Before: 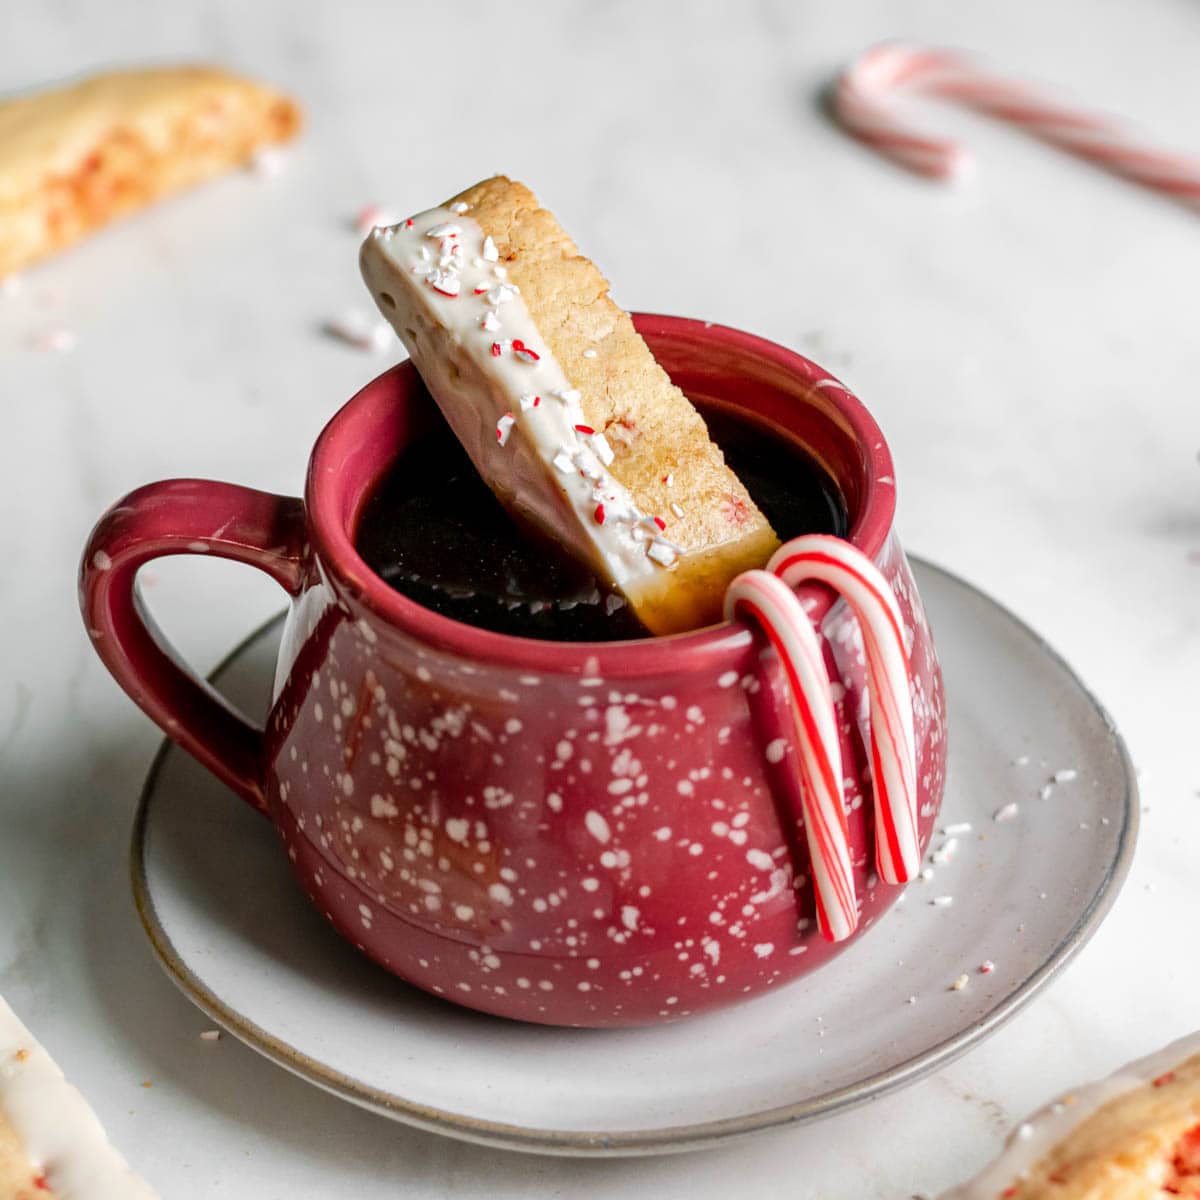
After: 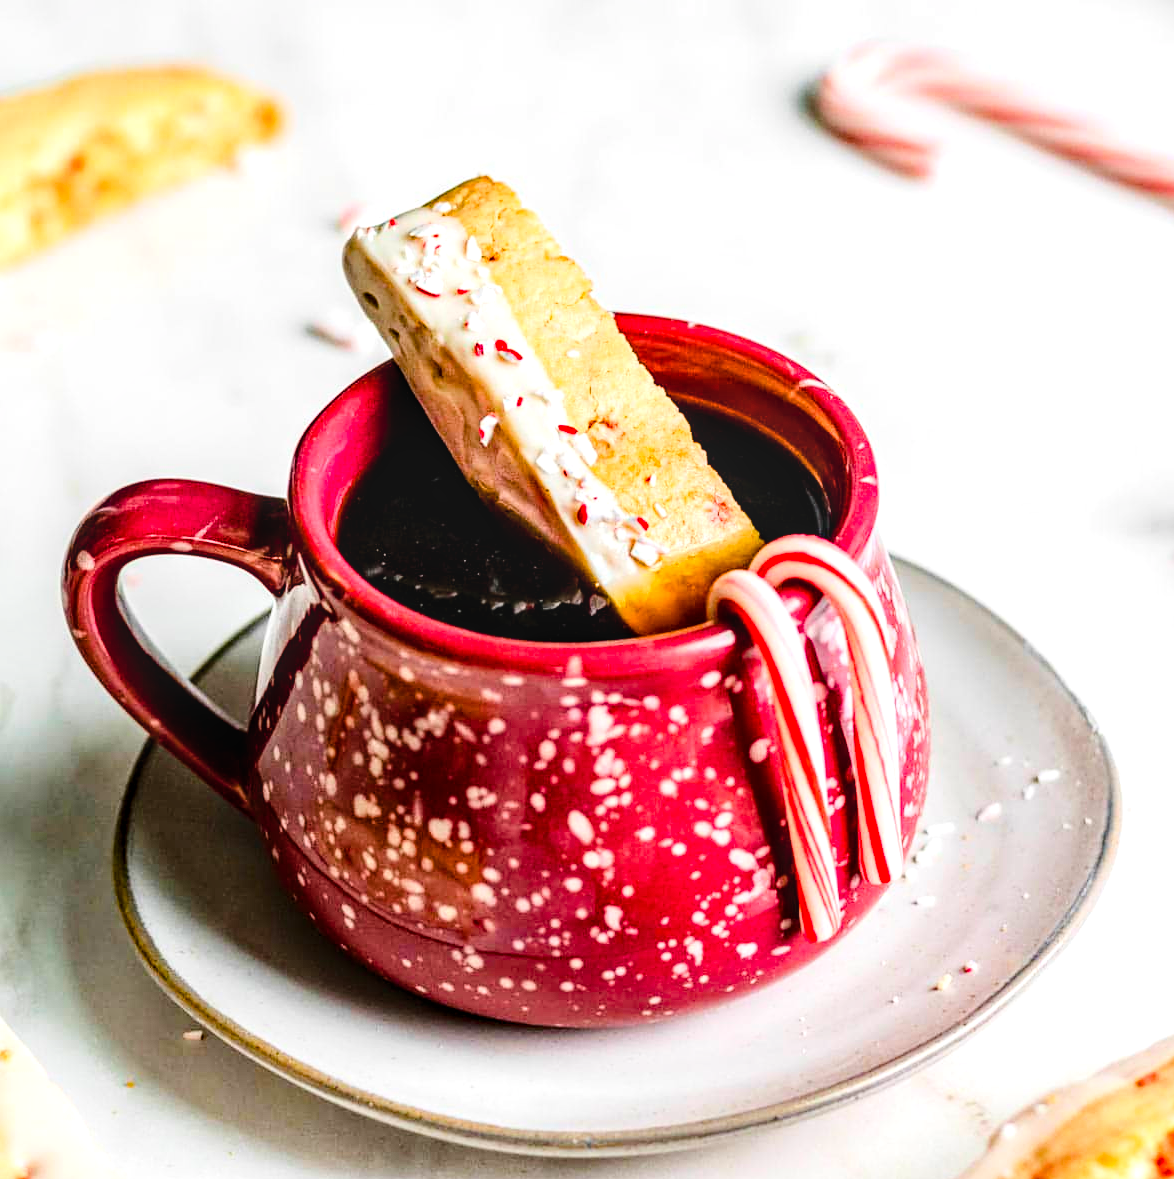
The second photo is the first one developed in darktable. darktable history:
exposure: black level correction 0.001, exposure 0.498 EV, compensate highlight preservation false
sharpen: amount 0.208
base curve: curves: ch0 [(0, 0) (0.036, 0.025) (0.121, 0.166) (0.206, 0.329) (0.605, 0.79) (1, 1)]
local contrast: on, module defaults
color balance rgb: linear chroma grading › global chroma 9.657%, perceptual saturation grading › global saturation 20%, perceptual saturation grading › highlights -25.345%, perceptual saturation grading › shadows 26.08%, global vibrance 15.464%
crop and rotate: left 1.451%, right 0.651%, bottom 1.743%
haze removal: compatibility mode true, adaptive false
